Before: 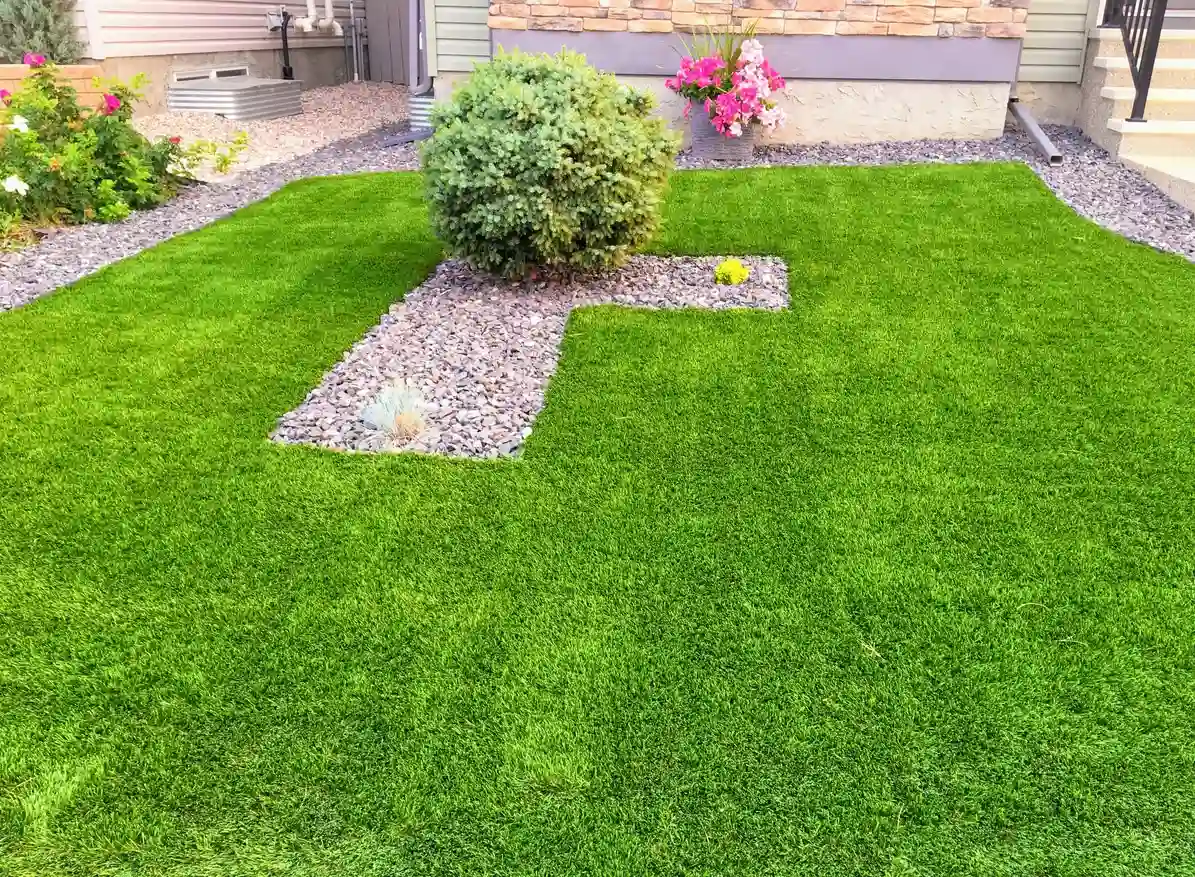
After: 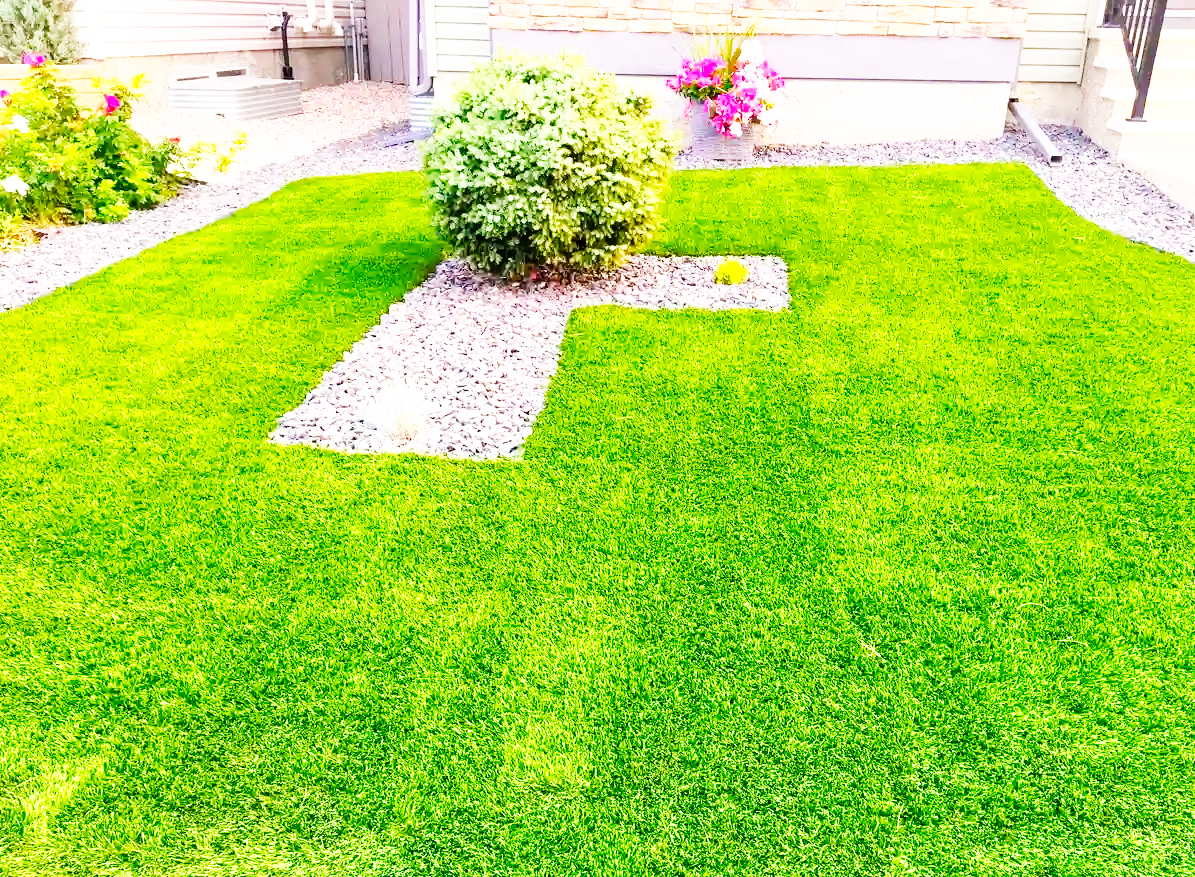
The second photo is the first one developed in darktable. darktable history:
color balance rgb: linear chroma grading › shadows -8%, linear chroma grading › global chroma 10%, perceptual saturation grading › global saturation 2%, perceptual saturation grading › highlights -2%, perceptual saturation grading › mid-tones 4%, perceptual saturation grading › shadows 8%, perceptual brilliance grading › global brilliance 2%, perceptual brilliance grading › highlights -4%, global vibrance 16%, saturation formula JzAzBz (2021)
exposure: exposure 0.178 EV, compensate exposure bias true, compensate highlight preservation false
base curve: curves: ch0 [(0, 0) (0.007, 0.004) (0.027, 0.03) (0.046, 0.07) (0.207, 0.54) (0.442, 0.872) (0.673, 0.972) (1, 1)], preserve colors none
